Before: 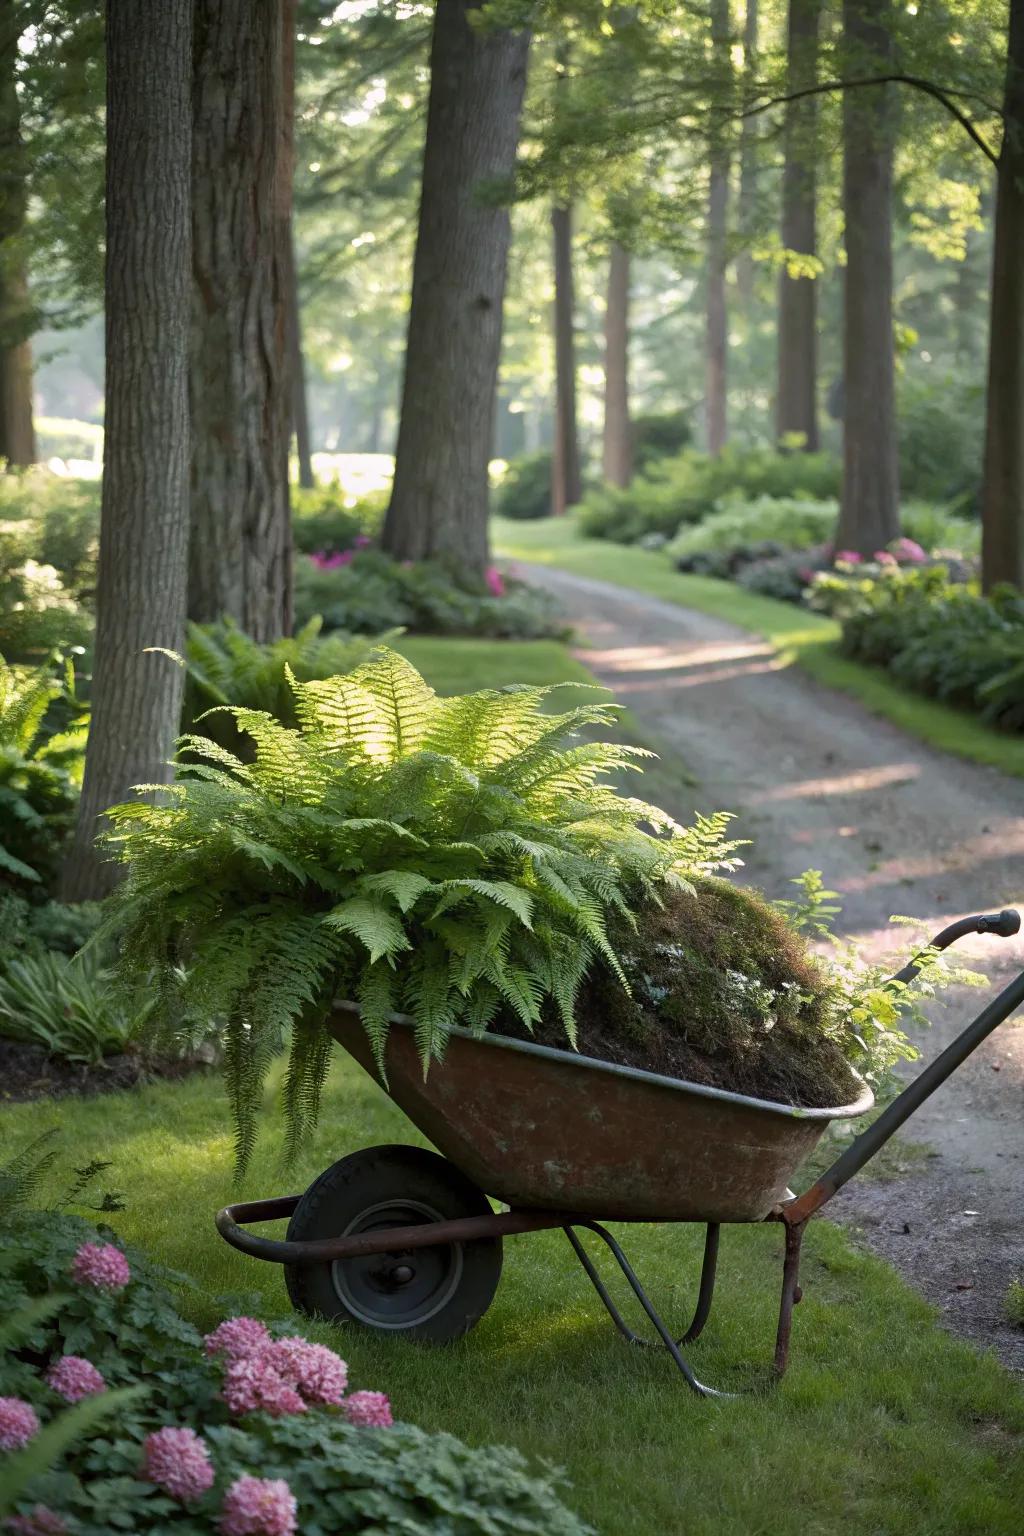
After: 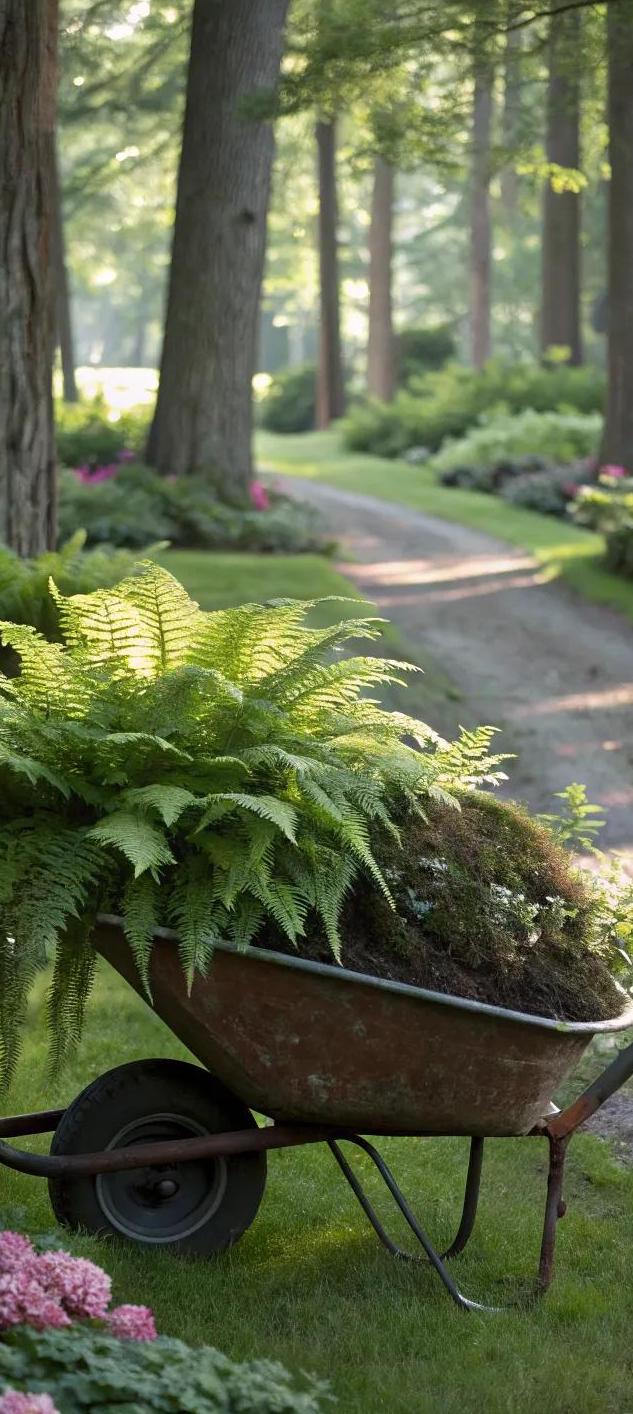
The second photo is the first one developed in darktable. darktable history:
crop and rotate: left 23.127%, top 5.634%, right 15.022%, bottom 2.291%
